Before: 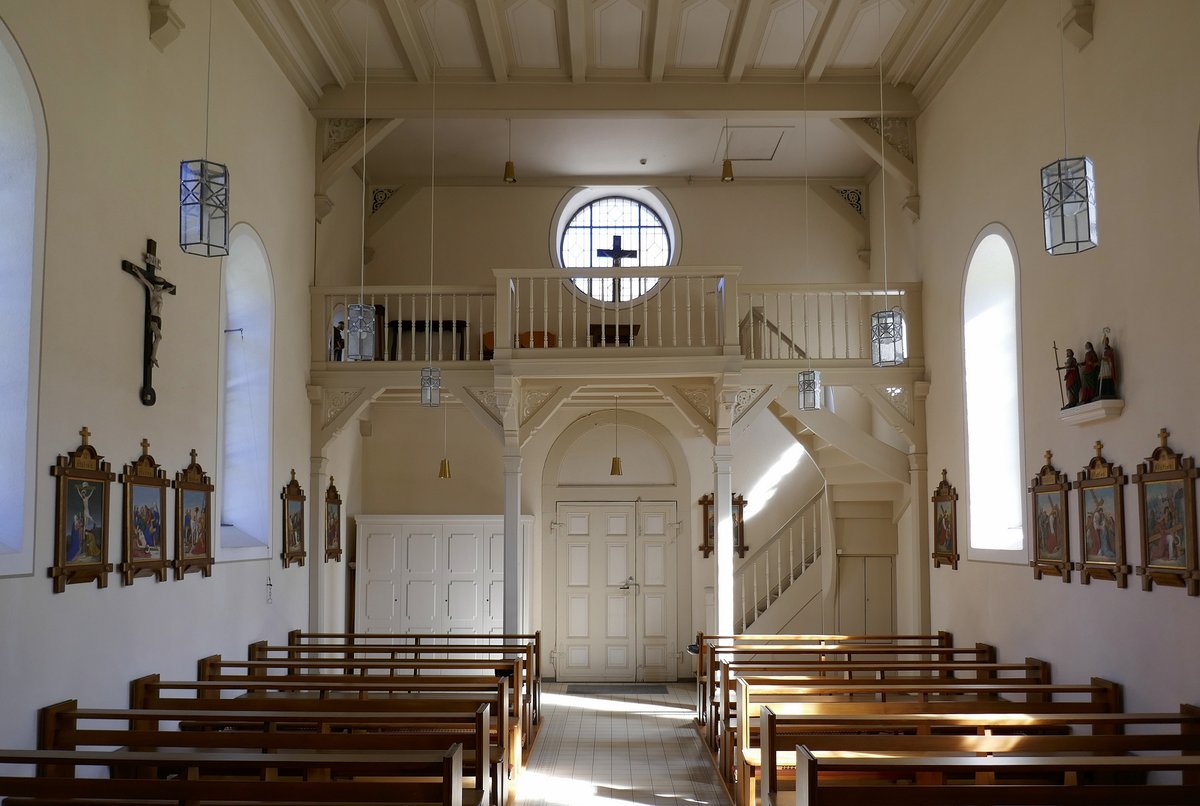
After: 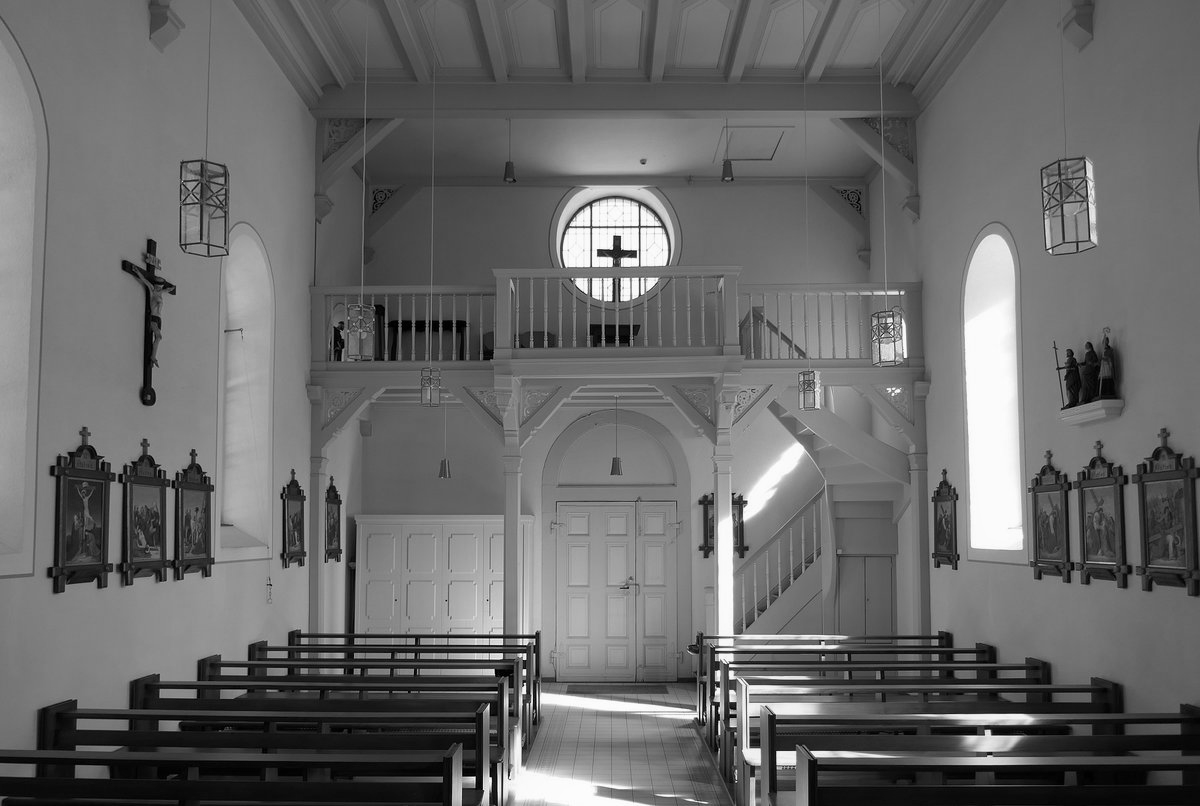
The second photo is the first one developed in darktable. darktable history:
monochrome: a -11.7, b 1.62, size 0.5, highlights 0.38
